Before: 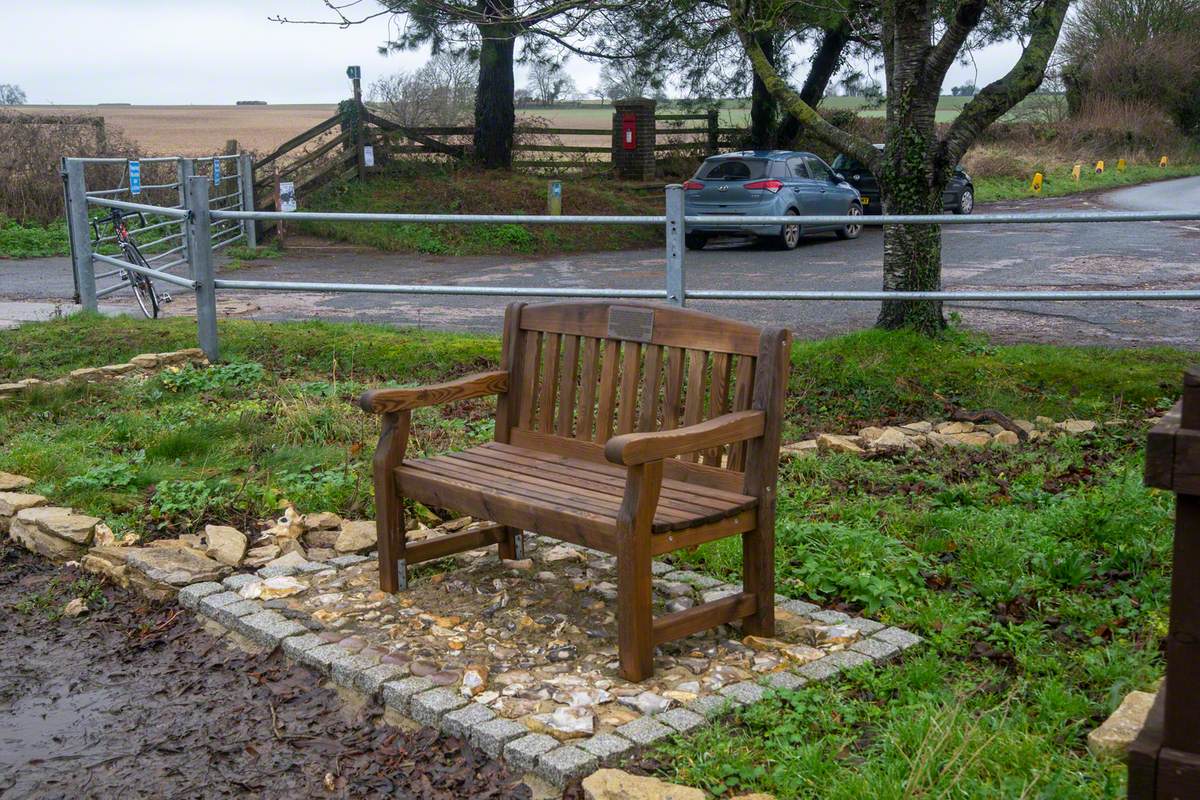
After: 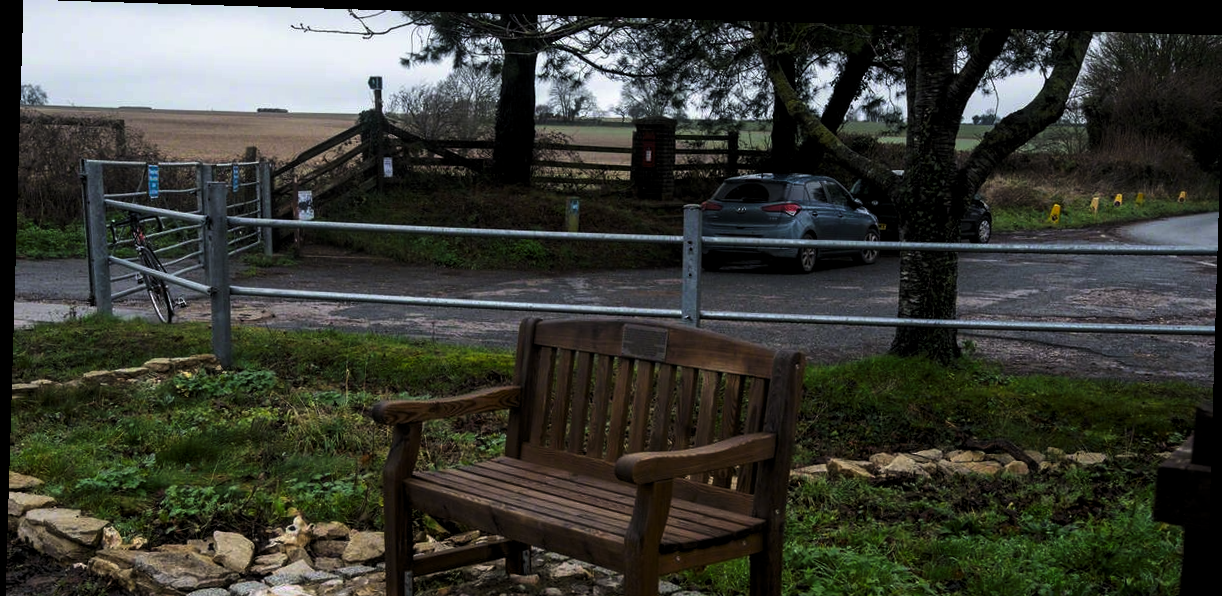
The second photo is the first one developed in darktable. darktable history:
crop: bottom 28.576%
contrast brightness saturation: contrast 0.04, saturation 0.16
rotate and perspective: rotation 1.72°, automatic cropping off
levels: mode automatic, black 8.58%, gray 59.42%, levels [0, 0.445, 1]
